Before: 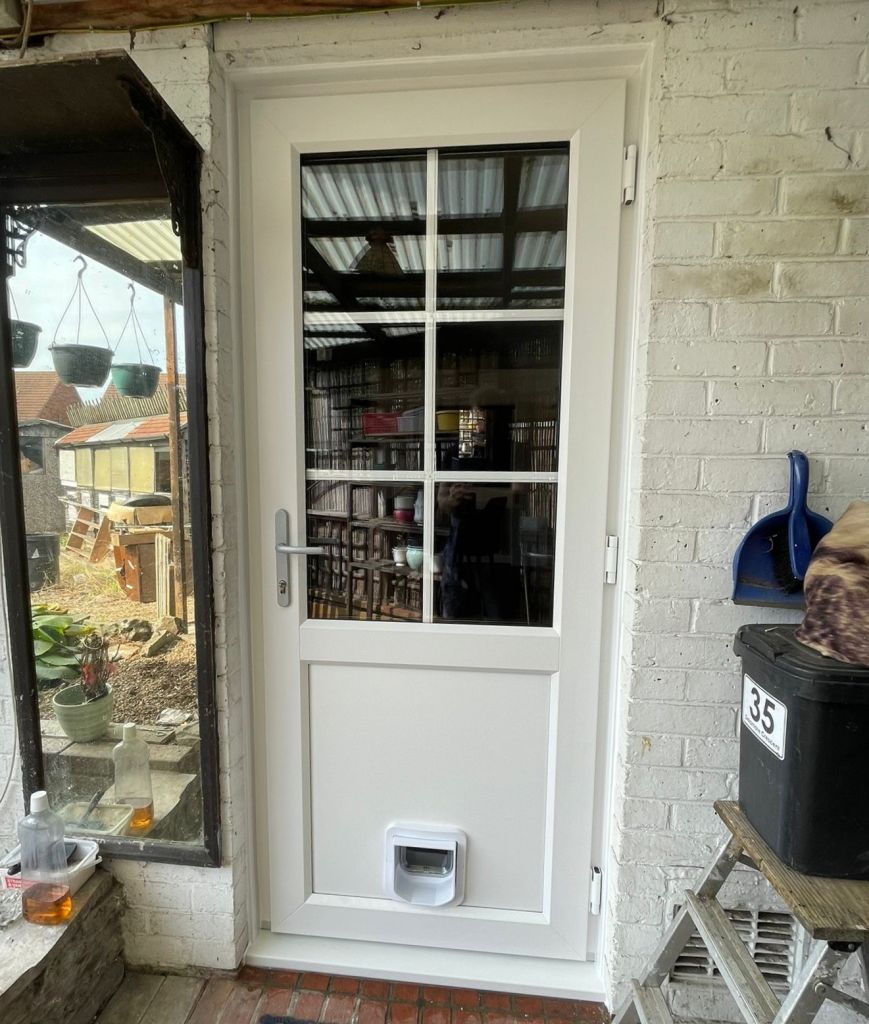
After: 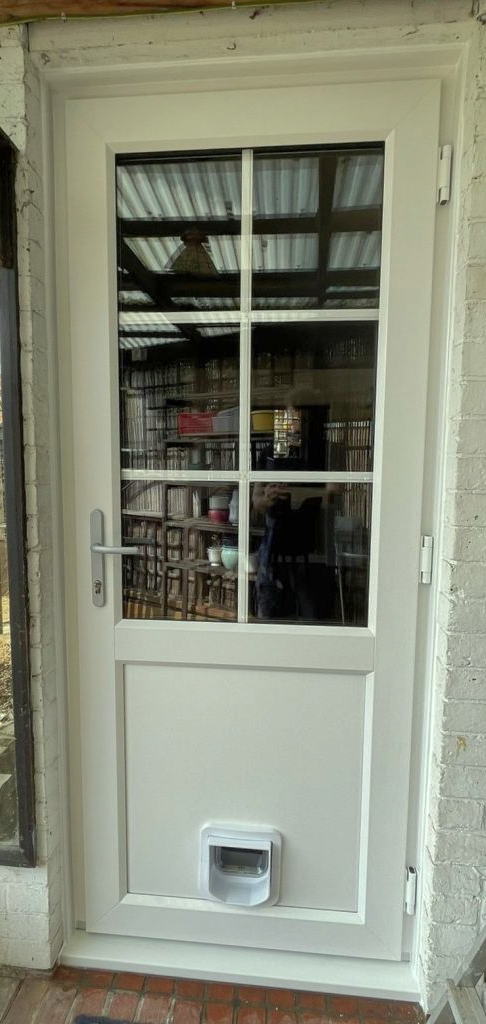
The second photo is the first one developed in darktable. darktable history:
shadows and highlights: on, module defaults
crop: left 21.345%, right 22.633%
color correction: highlights a* -4.73, highlights b* 5.06, saturation 0.938
